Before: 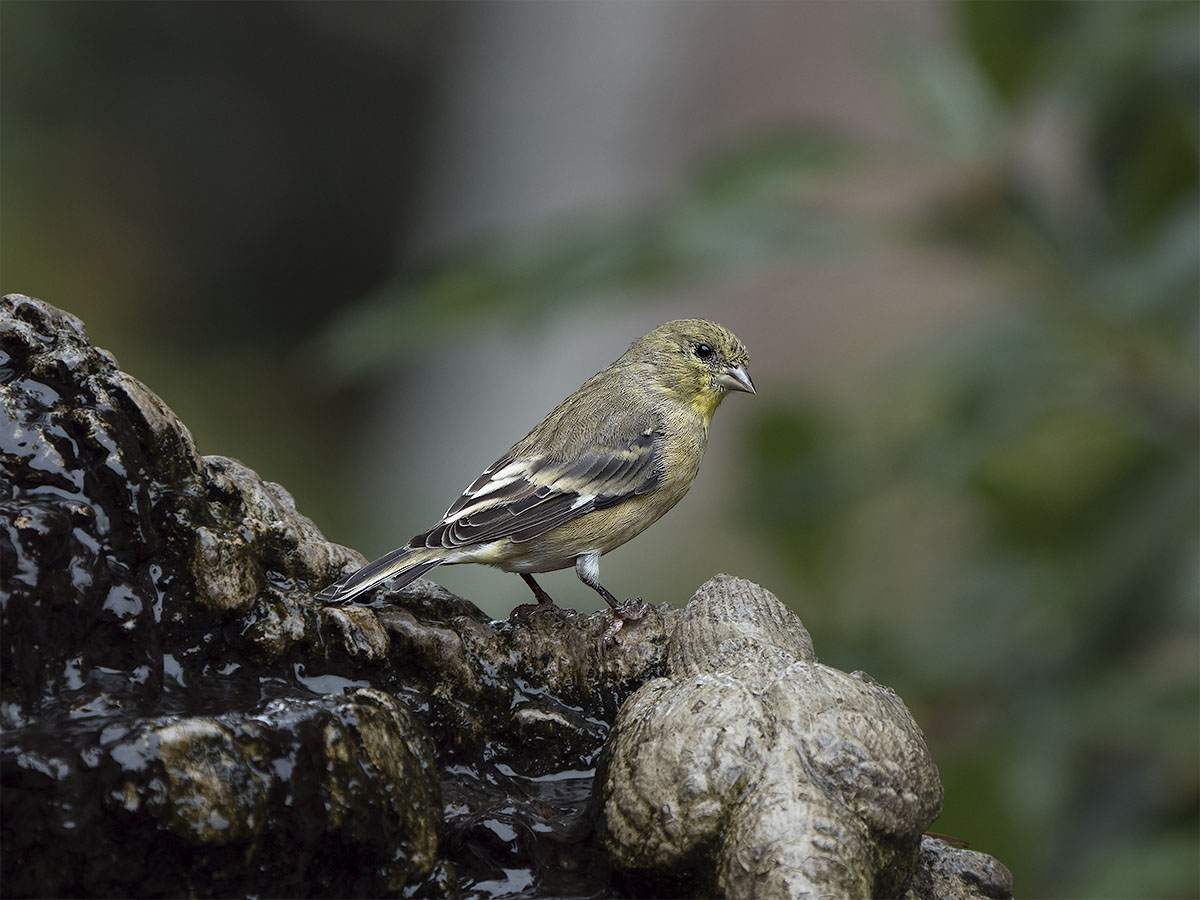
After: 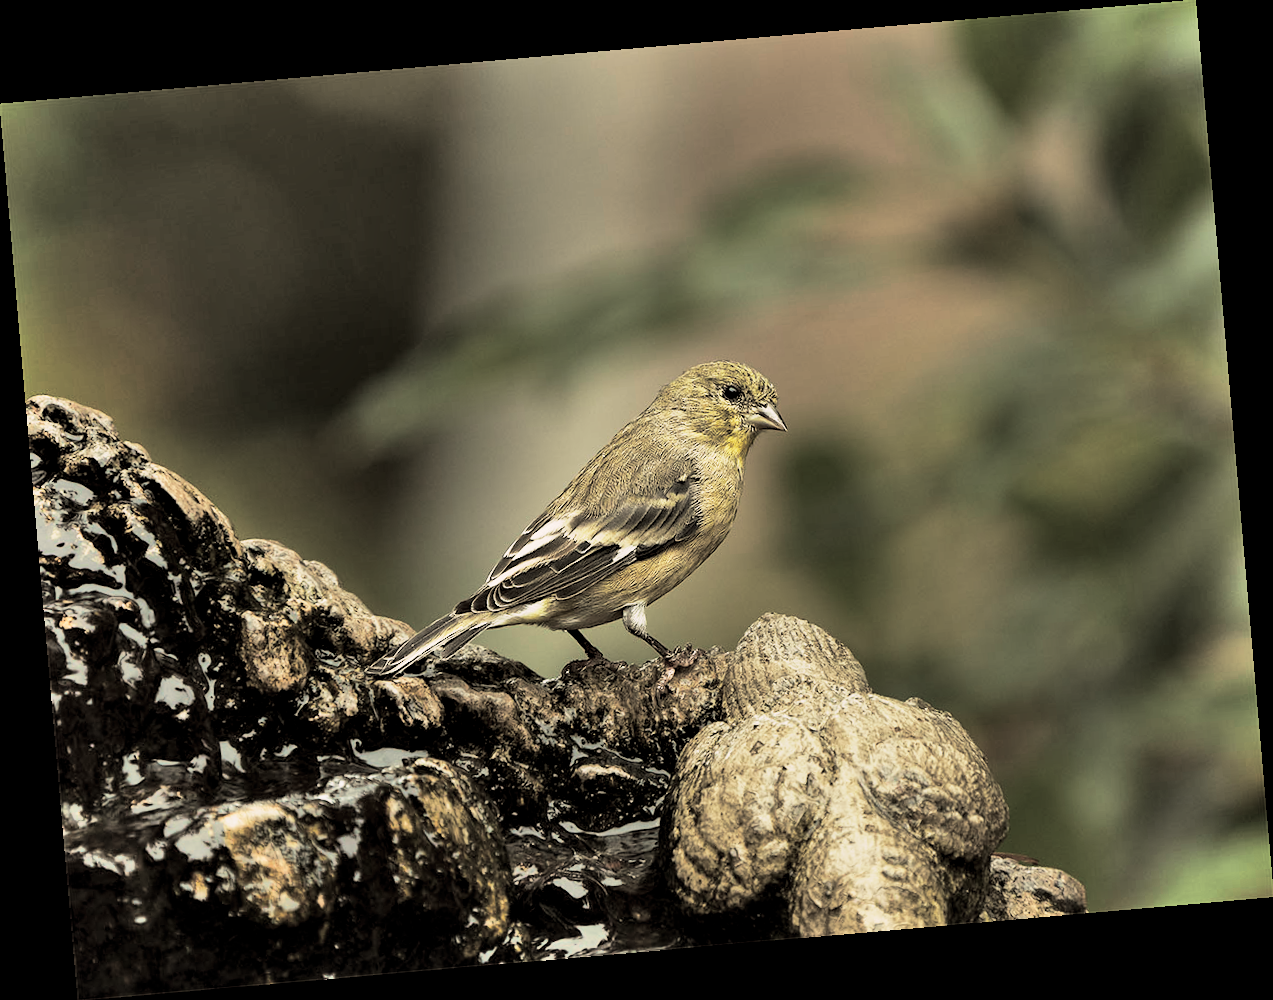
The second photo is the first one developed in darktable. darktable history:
rotate and perspective: rotation -4.98°, automatic cropping off
contrast equalizer: y [[0.546, 0.552, 0.554, 0.554, 0.552, 0.546], [0.5 ×6], [0.5 ×6], [0 ×6], [0 ×6]]
white balance: red 1.08, blue 0.791
shadows and highlights: low approximation 0.01, soften with gaussian
split-toning: shadows › hue 46.8°, shadows › saturation 0.17, highlights › hue 316.8°, highlights › saturation 0.27, balance -51.82
base curve: curves: ch0 [(0, 0) (0.088, 0.125) (0.176, 0.251) (0.354, 0.501) (0.613, 0.749) (1, 0.877)], preserve colors none
